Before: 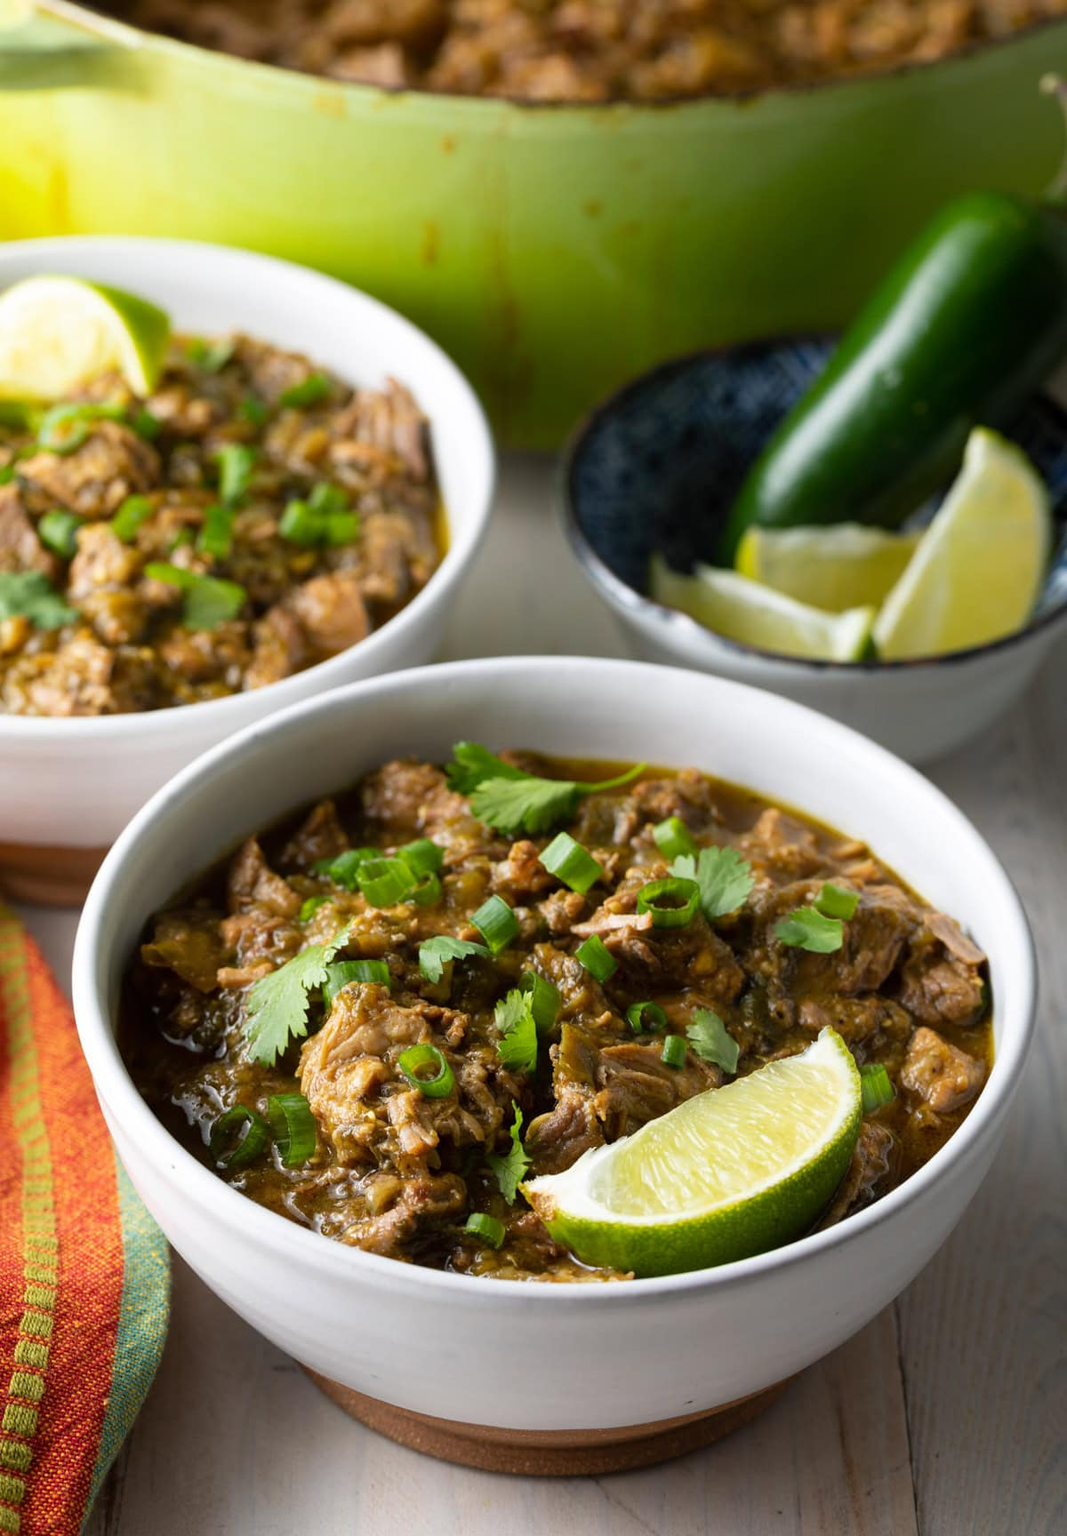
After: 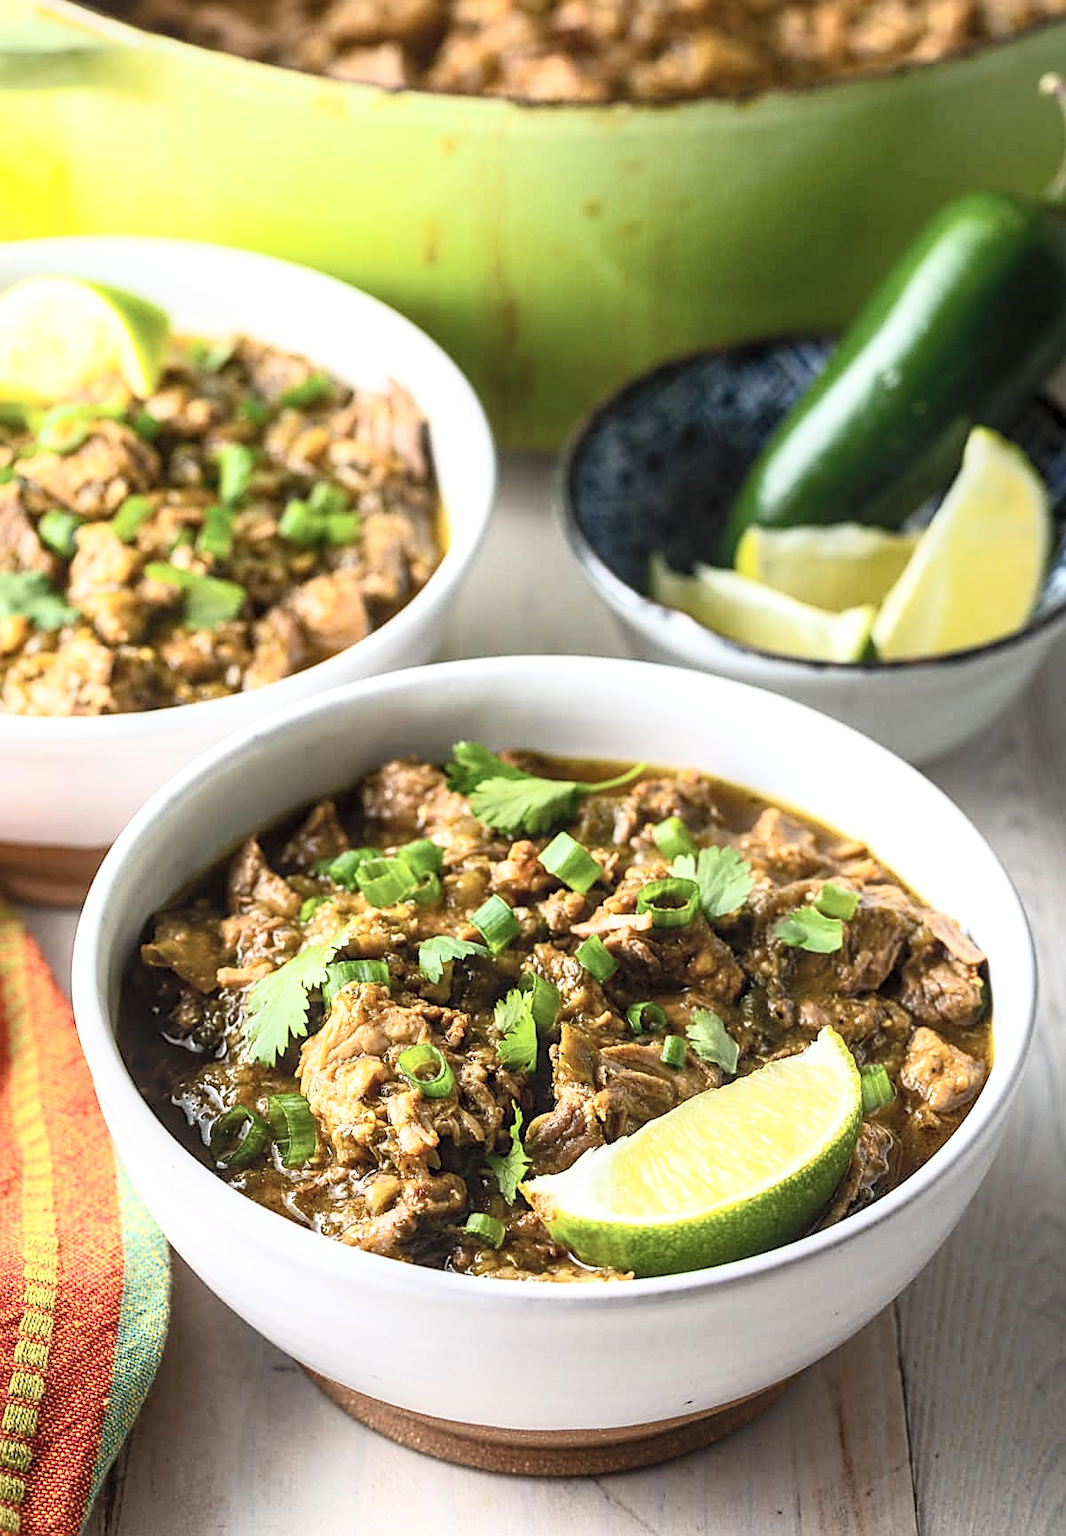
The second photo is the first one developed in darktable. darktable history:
contrast brightness saturation: contrast 0.375, brightness 0.538
sharpen: amount 0.751
local contrast: detail 130%
